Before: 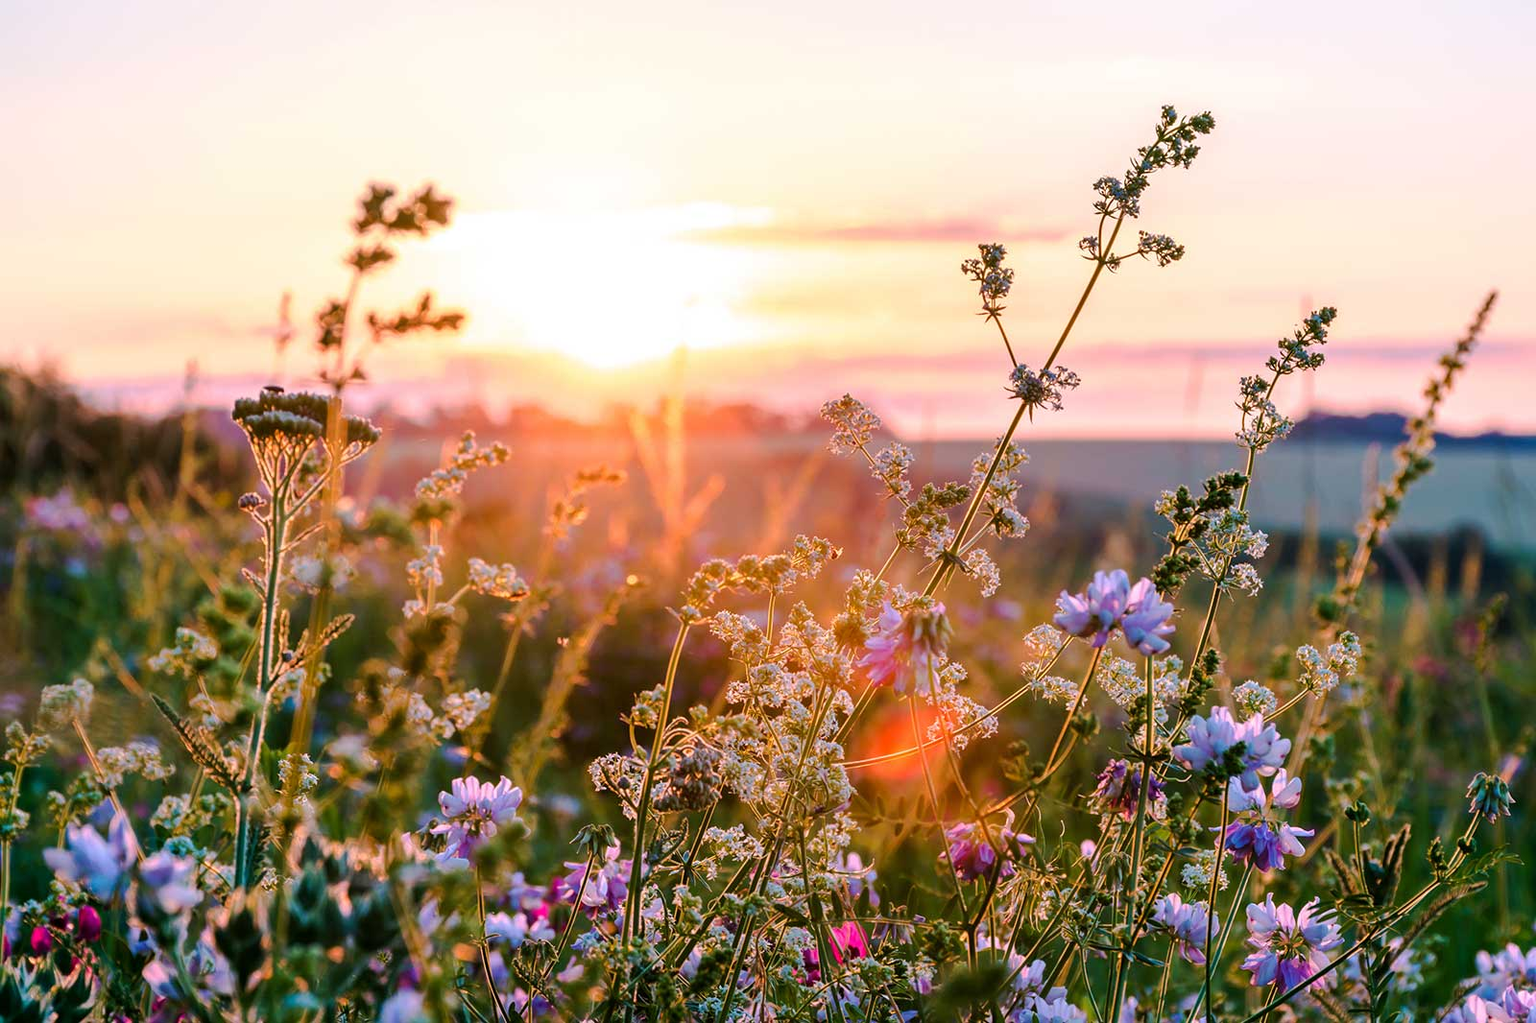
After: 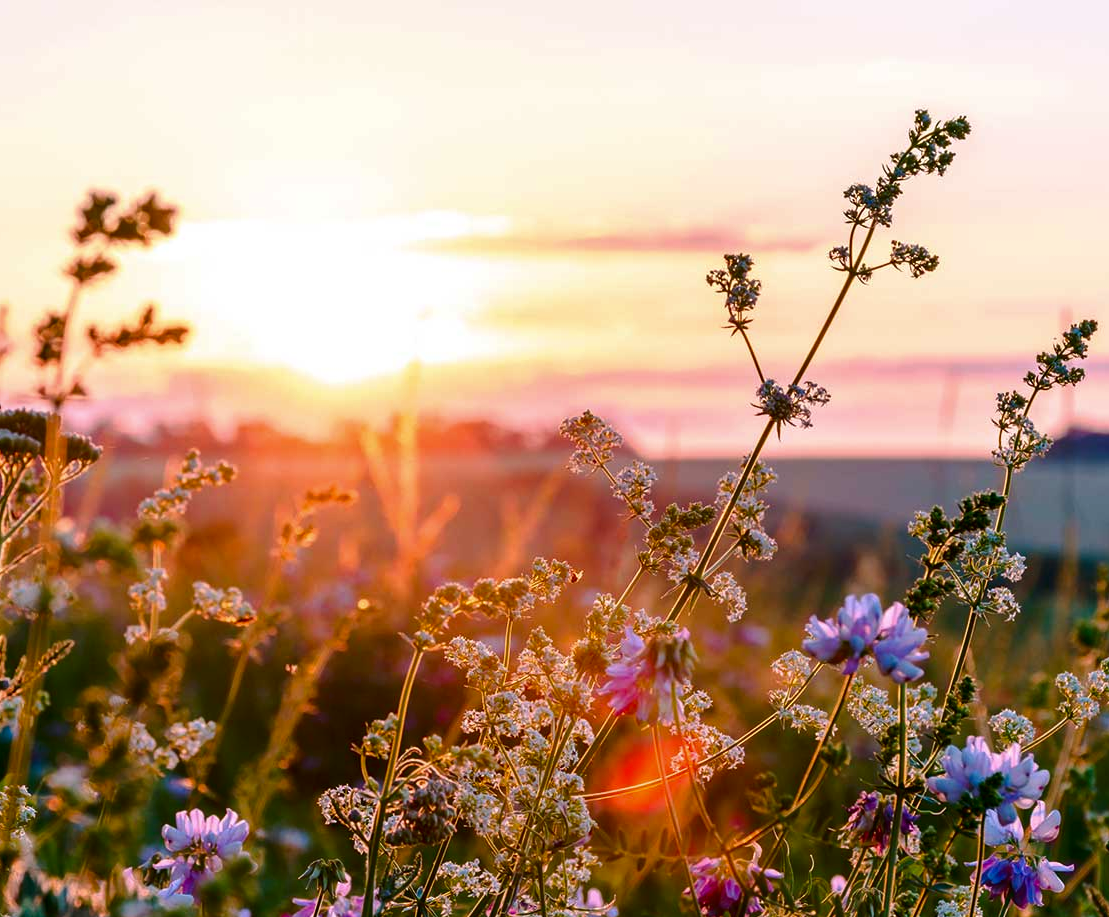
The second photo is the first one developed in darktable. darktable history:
crop: left 18.479%, right 12.2%, bottom 13.971%
contrast brightness saturation: contrast 0.07, brightness -0.14, saturation 0.11
